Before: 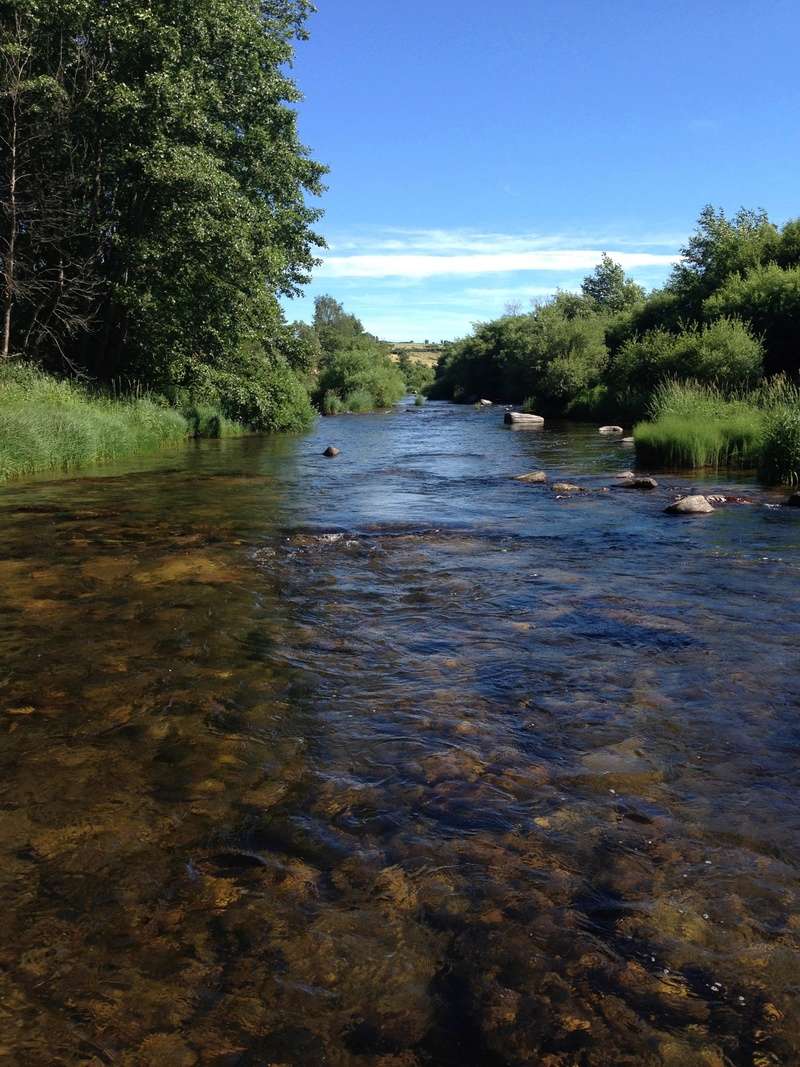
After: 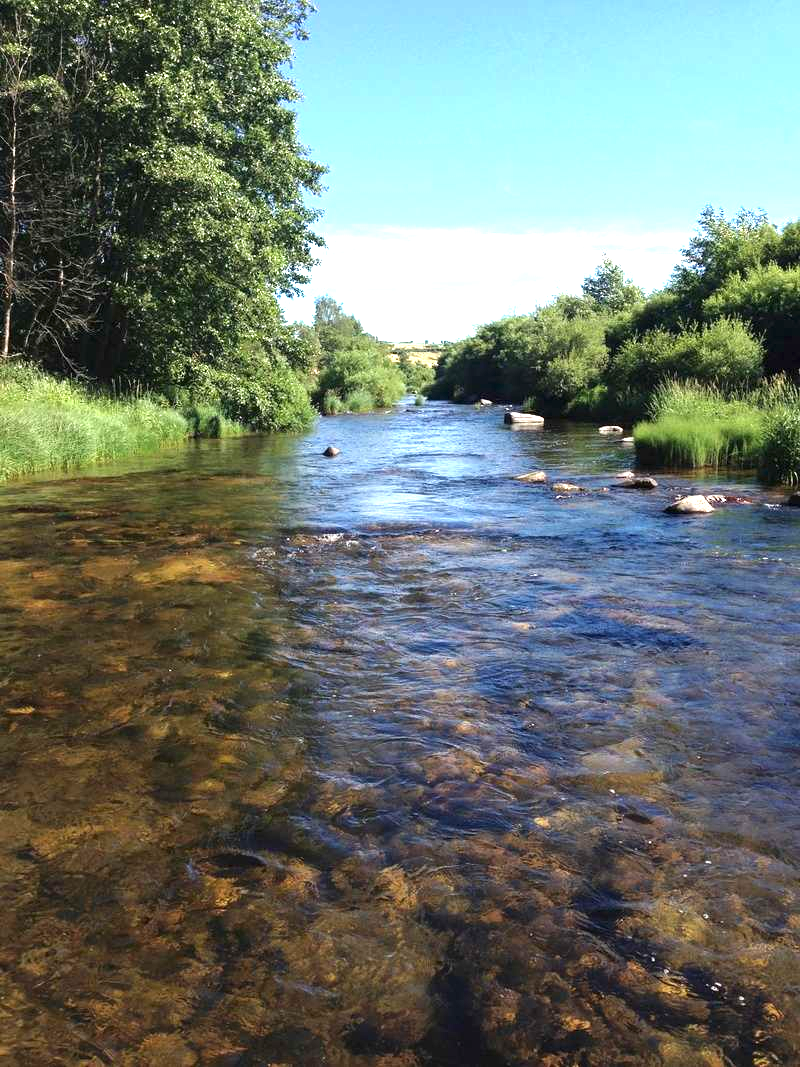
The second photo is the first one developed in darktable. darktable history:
exposure: black level correction 0, exposure 1.412 EV, compensate highlight preservation false
